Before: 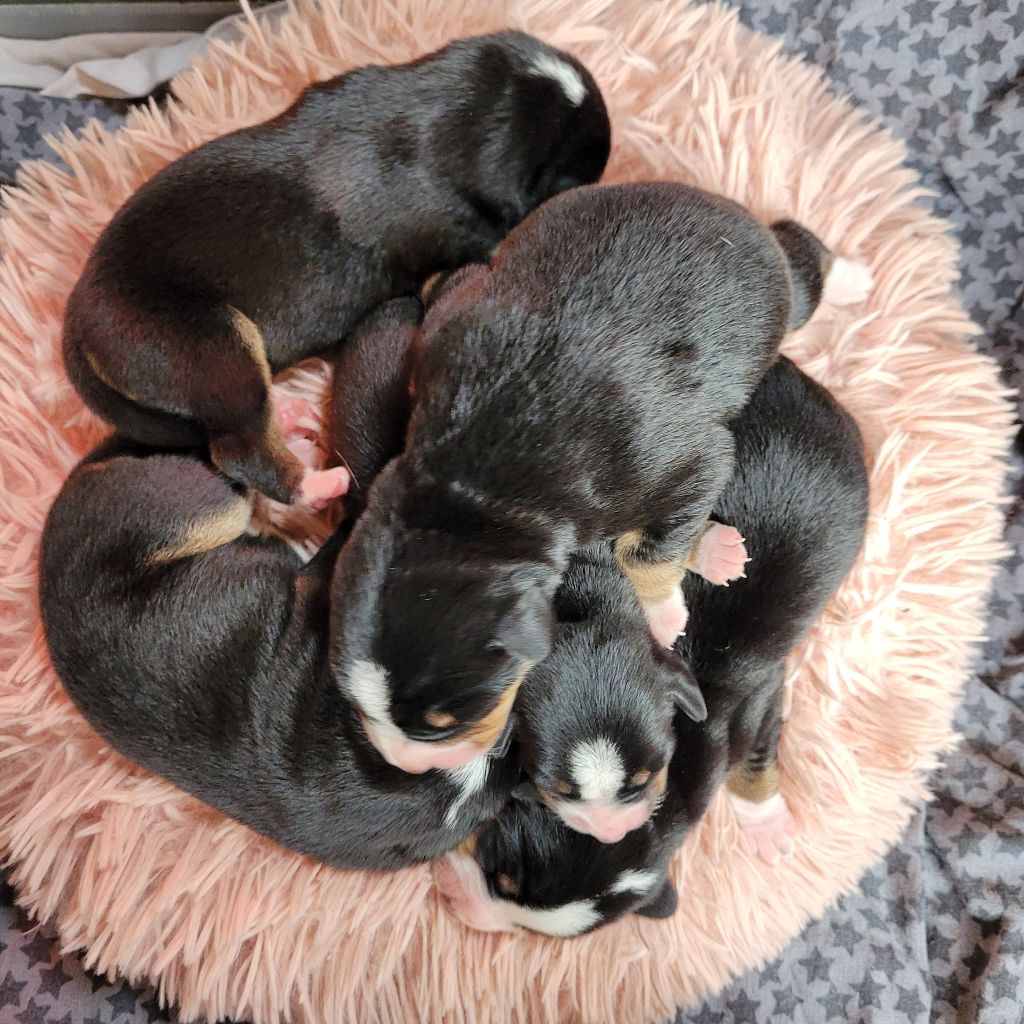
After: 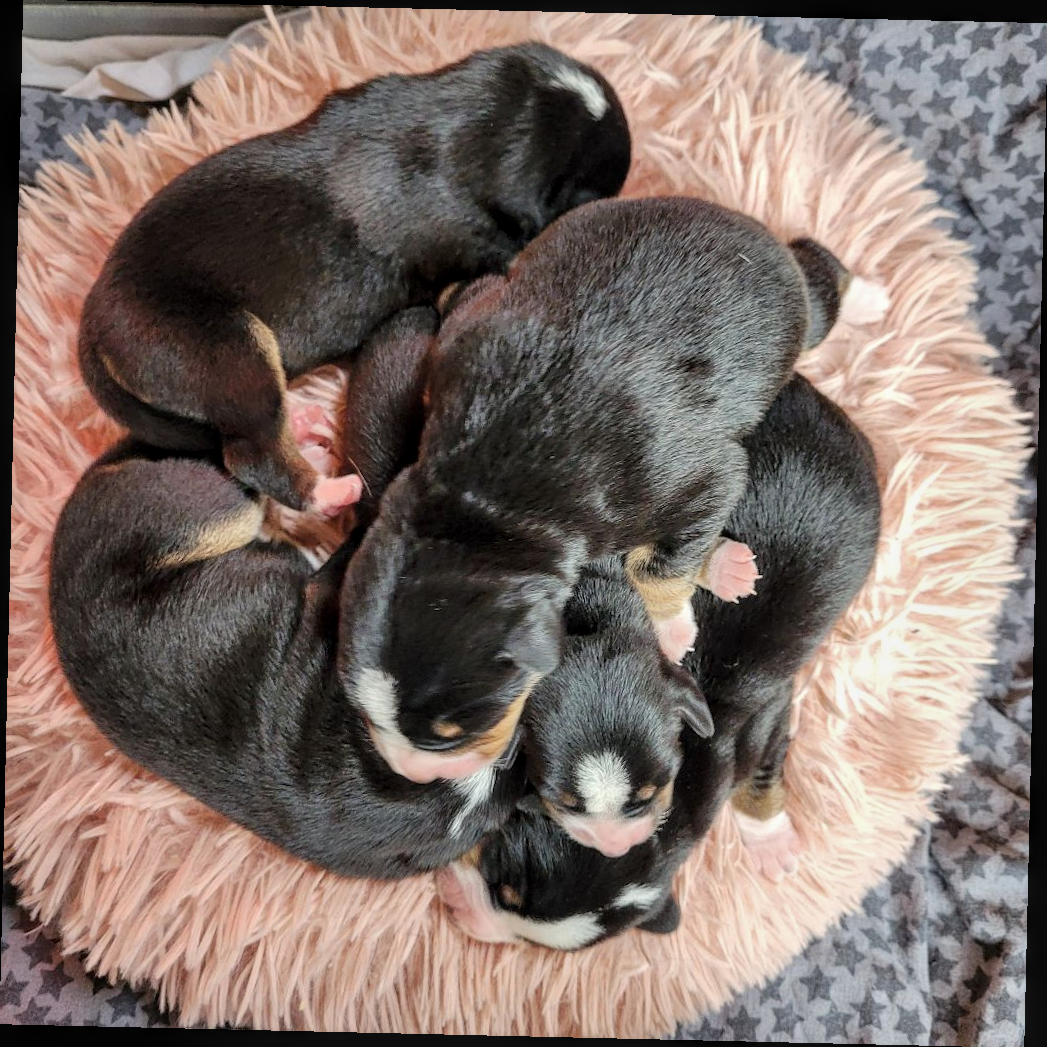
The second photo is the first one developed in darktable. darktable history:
crop and rotate: angle -1.33°
local contrast: on, module defaults
